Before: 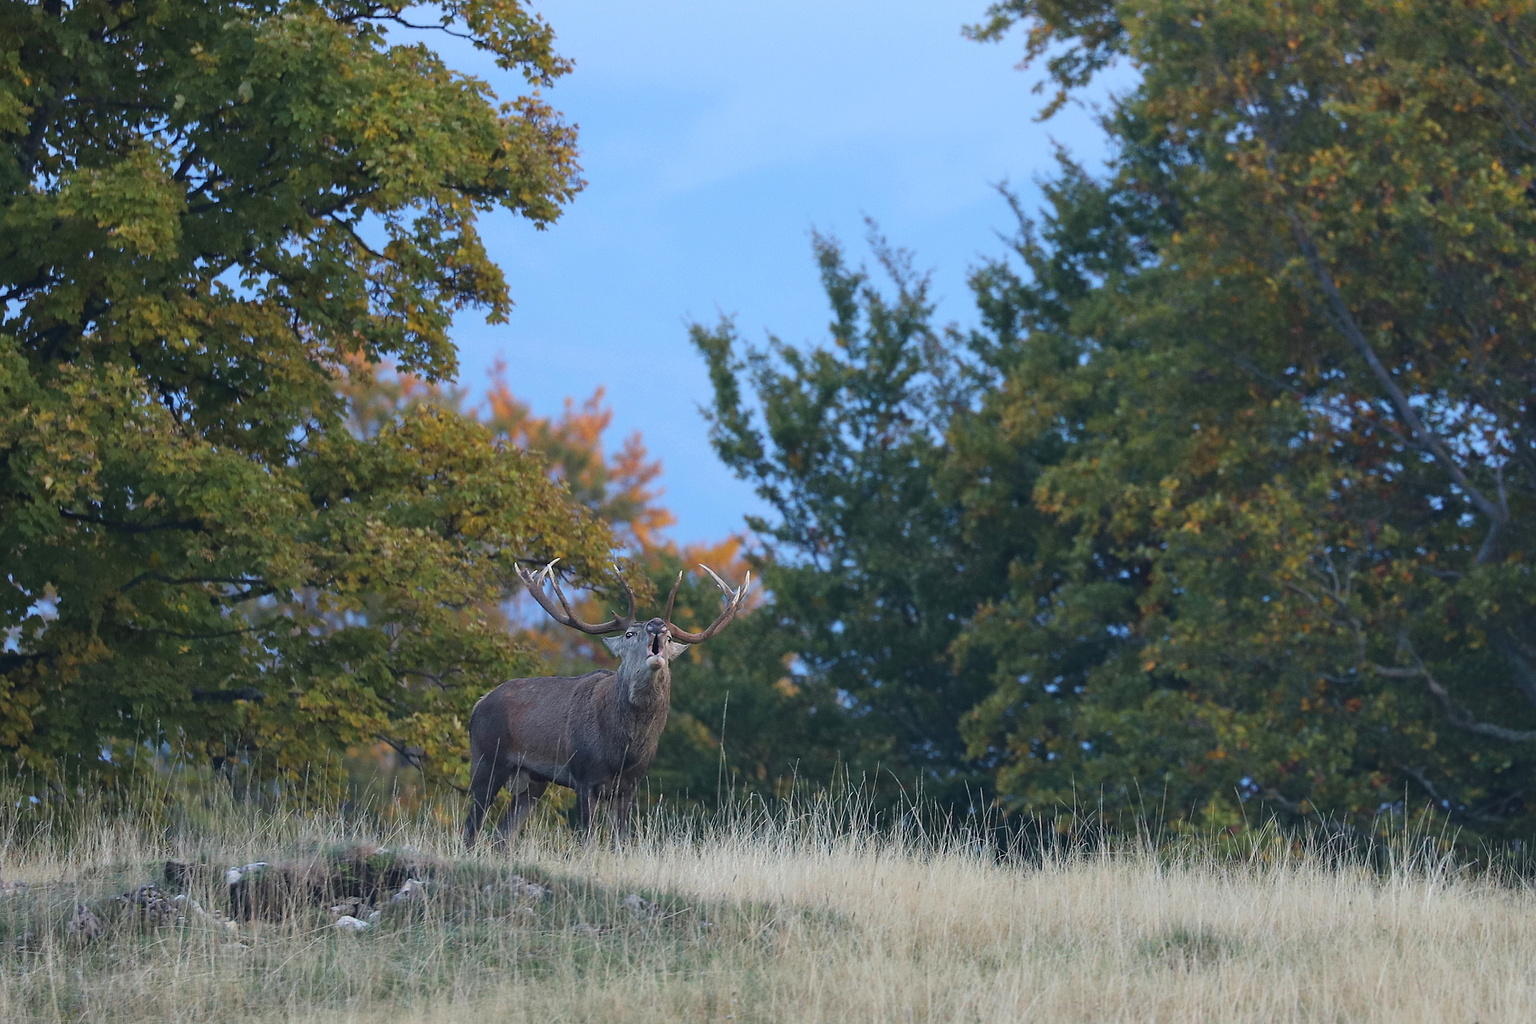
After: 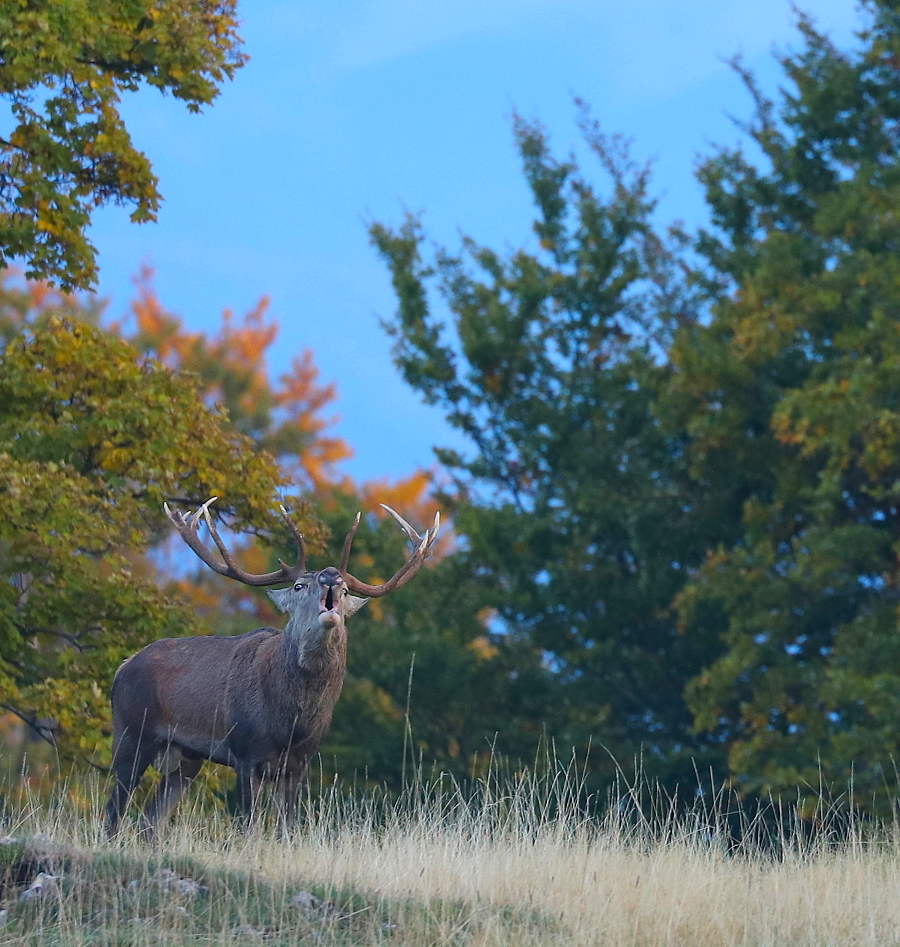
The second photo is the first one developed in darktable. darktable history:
color correction: highlights b* 0.033, saturation 1.29
crop and rotate: angle 0.022°, left 24.4%, top 13.136%, right 25.53%, bottom 7.893%
